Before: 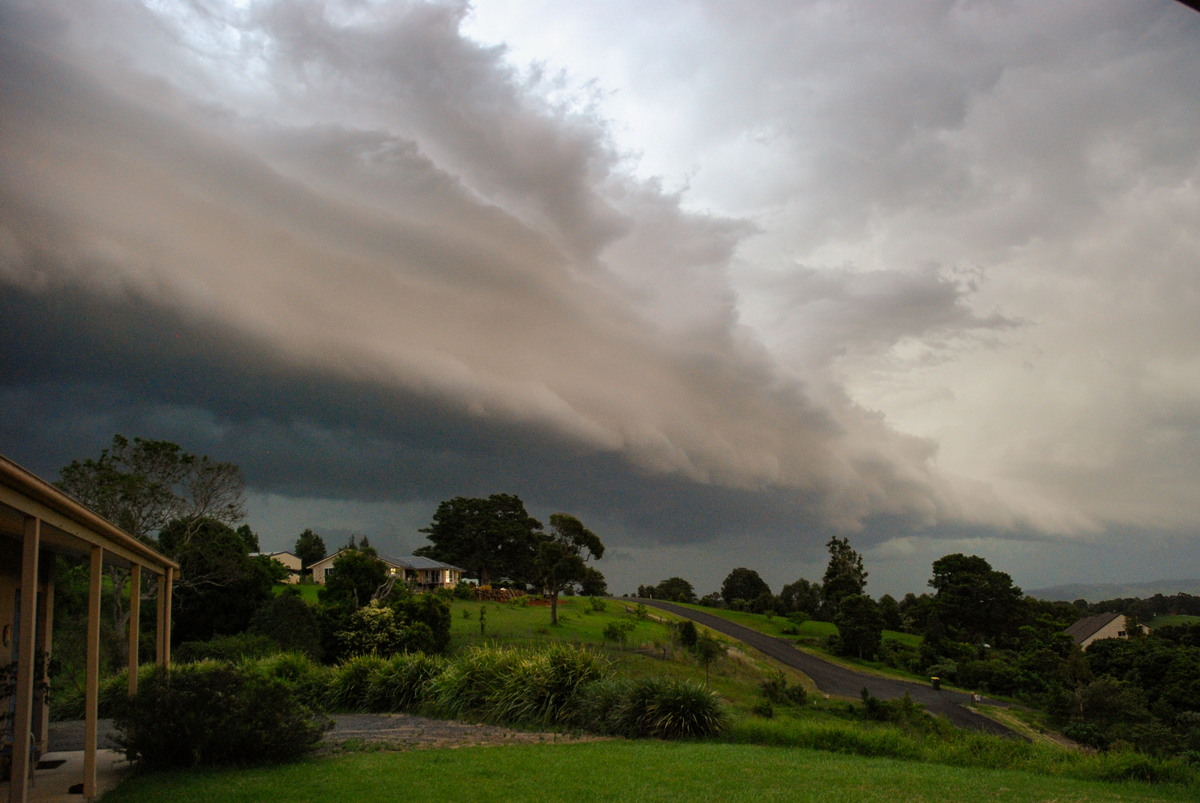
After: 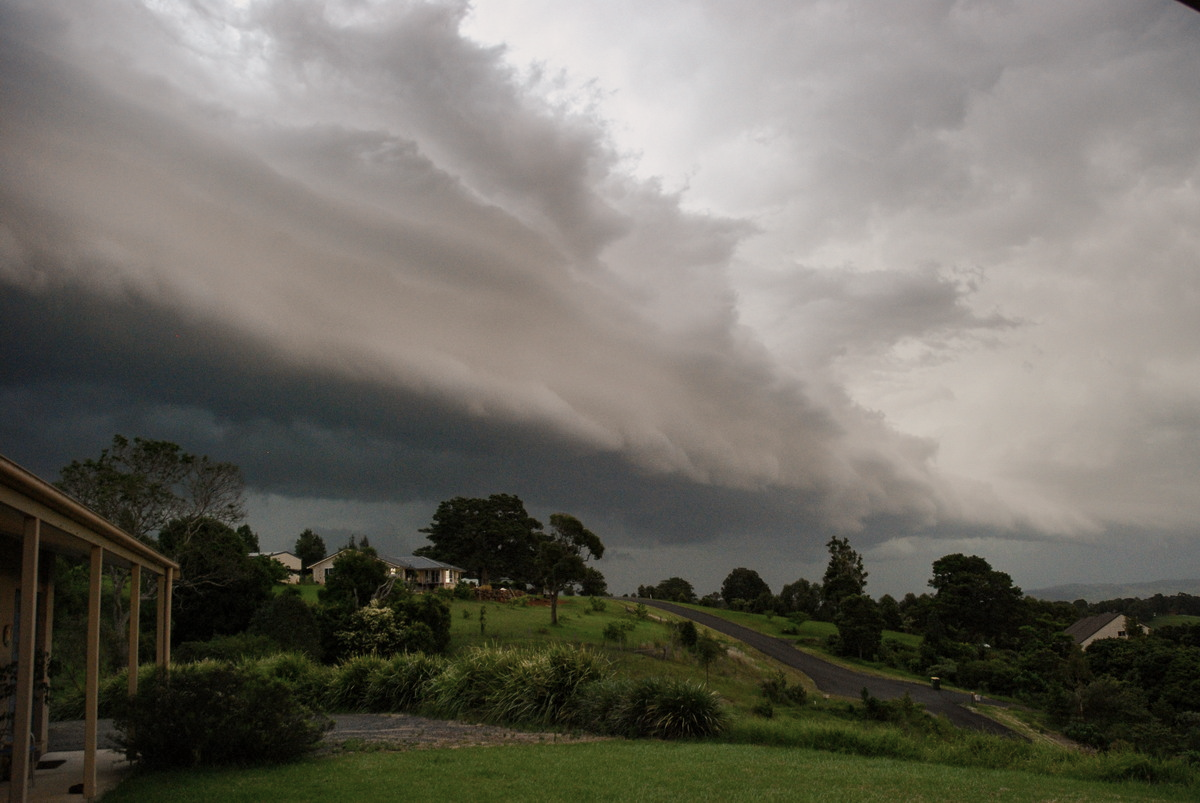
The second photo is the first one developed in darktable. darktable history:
color balance rgb: shadows lift › luminance -19.932%, highlights gain › chroma 1.738%, highlights gain › hue 56.26°, perceptual saturation grading › global saturation 0.02%, perceptual saturation grading › highlights -31.797%, perceptual saturation grading › mid-tones 5.237%, perceptual saturation grading › shadows 18.569%, contrast -9.897%
contrast brightness saturation: contrast 0.099, saturation -0.36
tone equalizer: mask exposure compensation -0.489 EV
